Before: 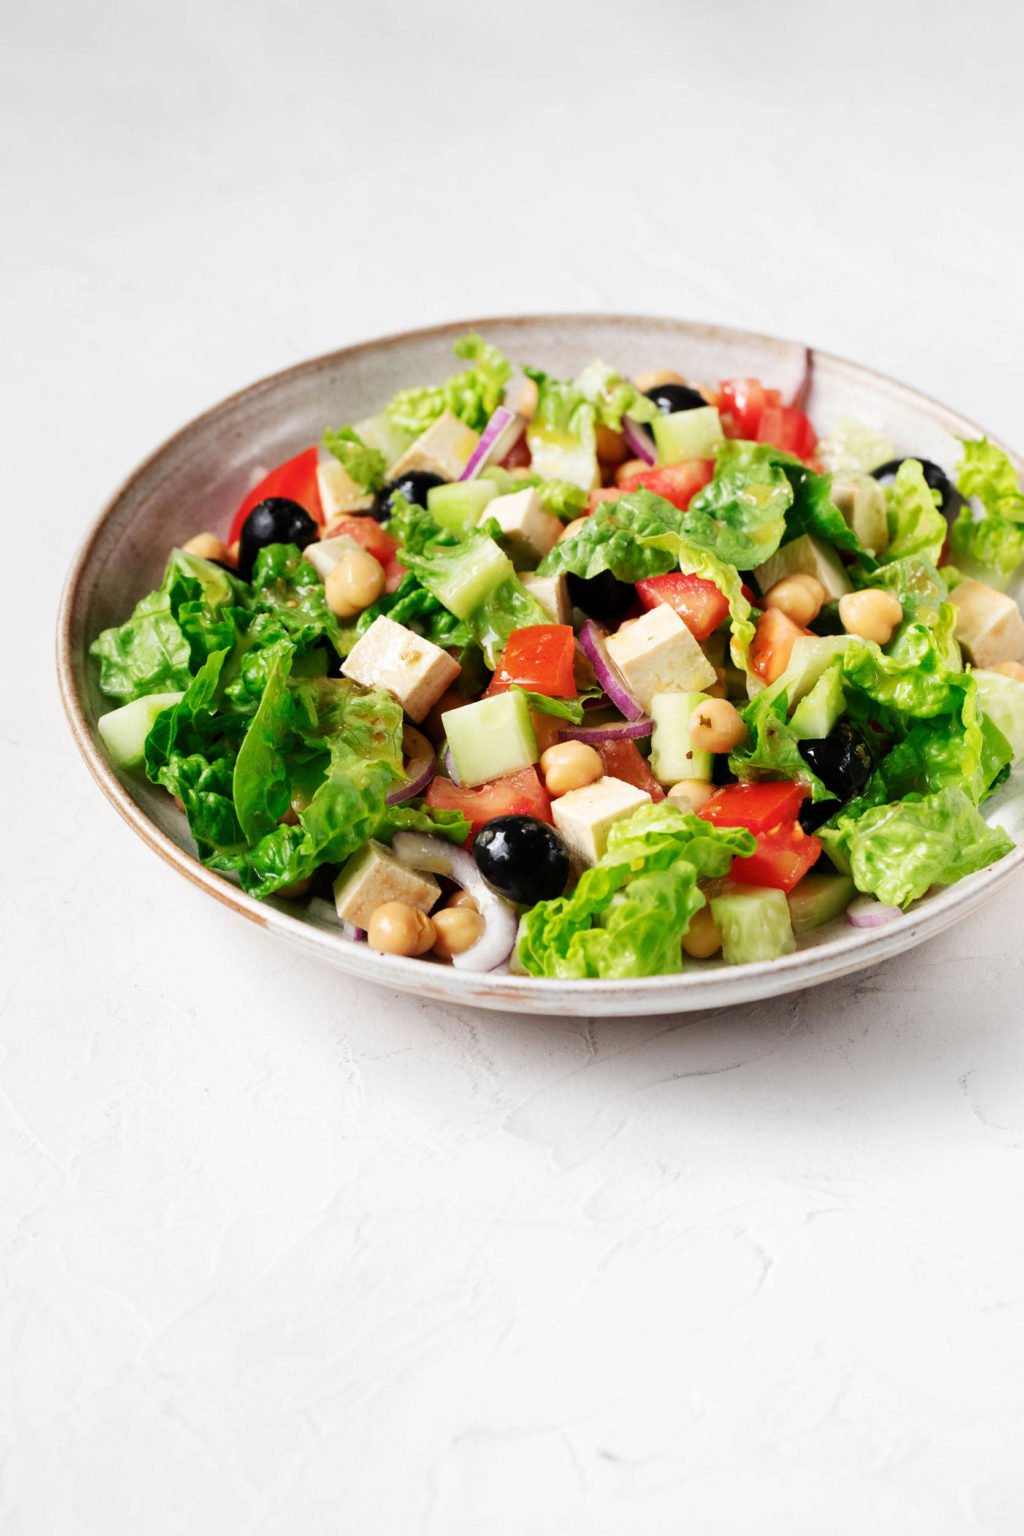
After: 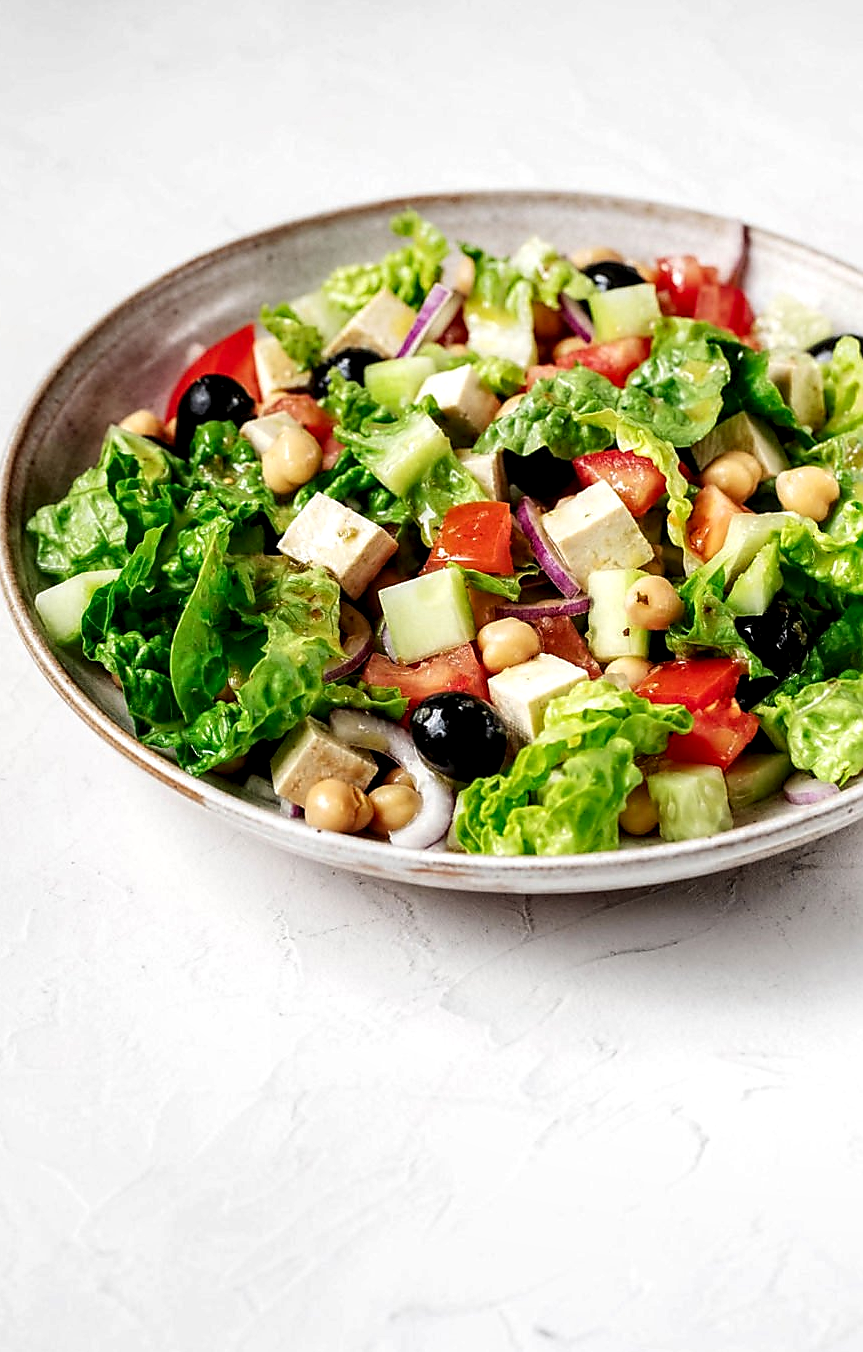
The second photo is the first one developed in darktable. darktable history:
crop: left 6.172%, top 8.042%, right 9.534%, bottom 3.93%
local contrast: highlights 60%, shadows 63%, detail 160%
sharpen: radius 1.363, amount 1.235, threshold 0.815
